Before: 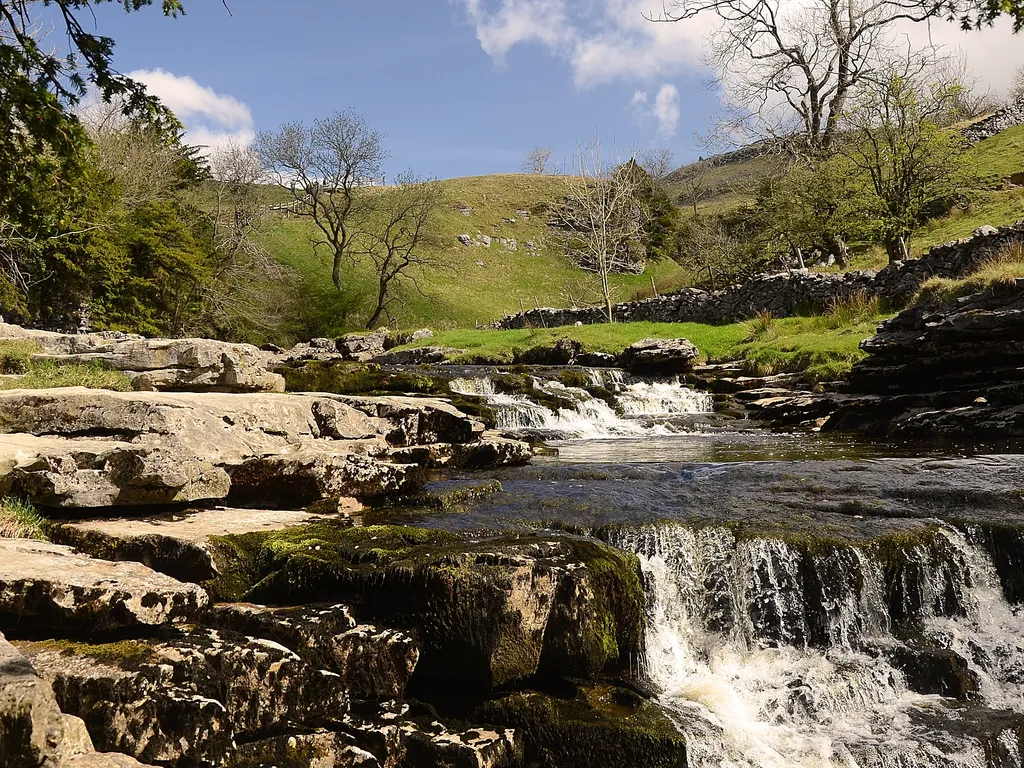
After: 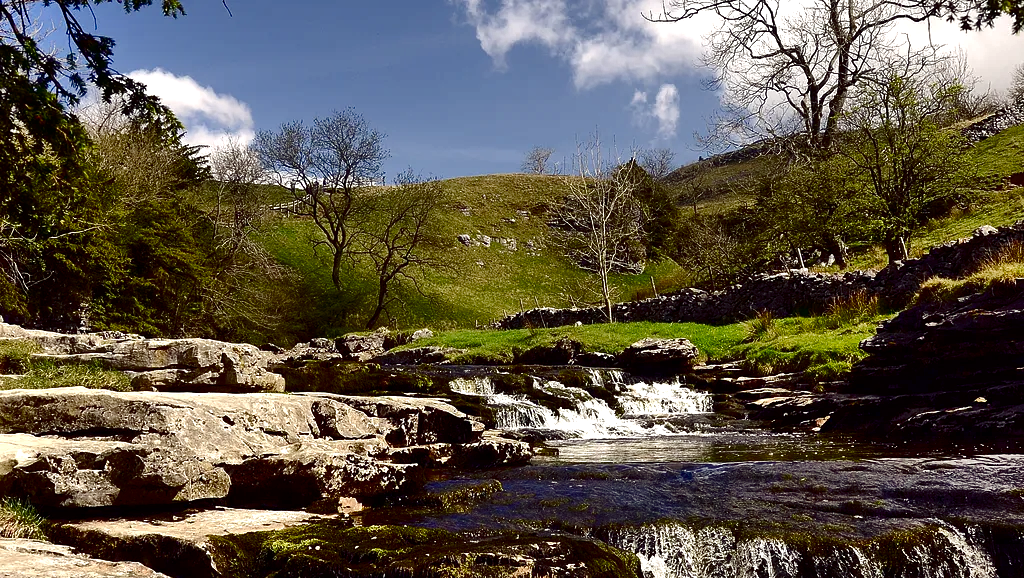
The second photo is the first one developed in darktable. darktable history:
crop: bottom 24.647%
shadows and highlights: soften with gaussian
exposure: exposure 0.377 EV, compensate highlight preservation false
color balance rgb: shadows lift › luminance -21.943%, shadows lift › chroma 8.648%, shadows lift › hue 282.19°, perceptual saturation grading › global saturation 0.491%, perceptual saturation grading › highlights -16.901%, perceptual saturation grading › mid-tones 32.374%, perceptual saturation grading › shadows 50.334%, global vibrance 9.386%
contrast brightness saturation: brightness -0.512
